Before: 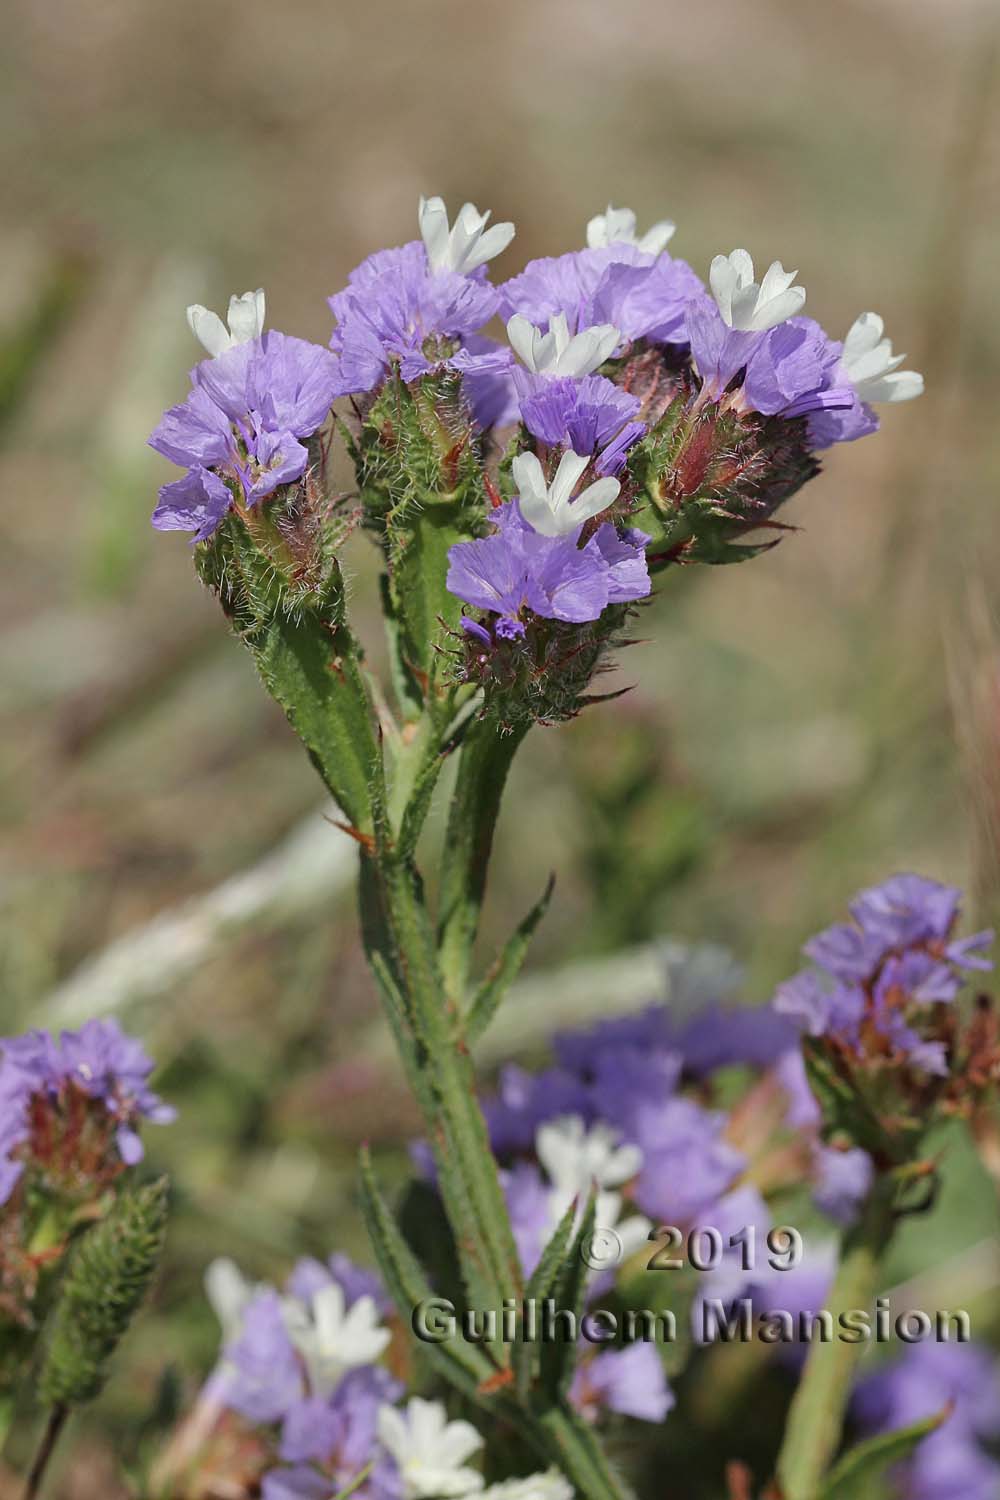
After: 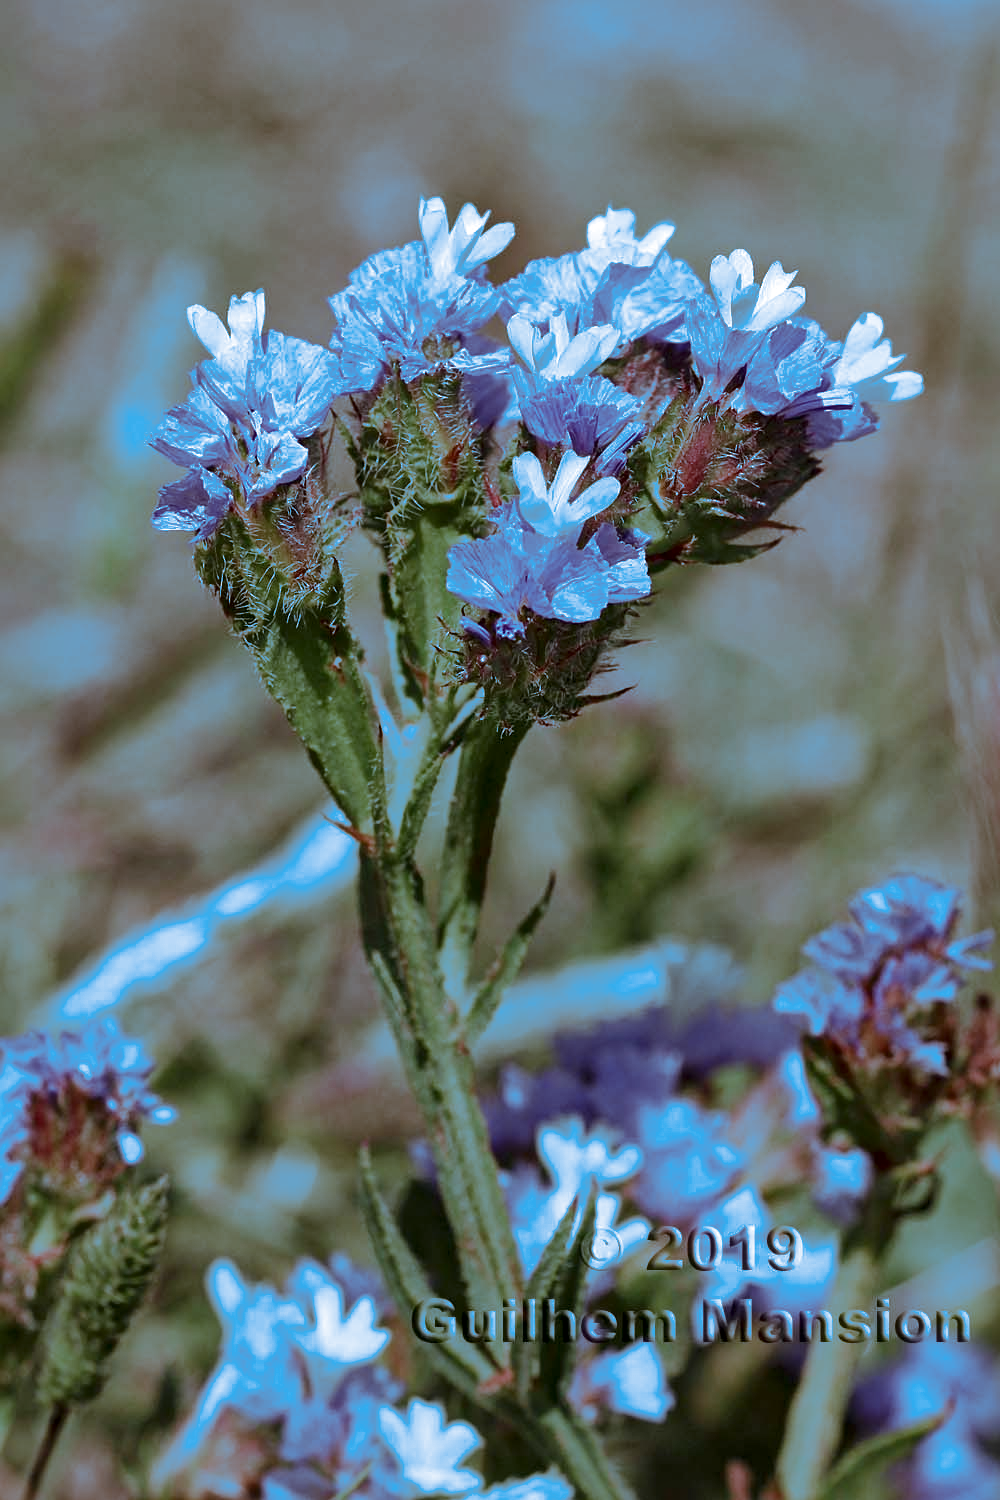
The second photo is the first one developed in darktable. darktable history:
split-toning: shadows › hue 220°, shadows › saturation 0.64, highlights › hue 220°, highlights › saturation 0.64, balance 0, compress 5.22%
local contrast: mode bilateral grid, contrast 20, coarseness 50, detail 171%, midtone range 0.2
